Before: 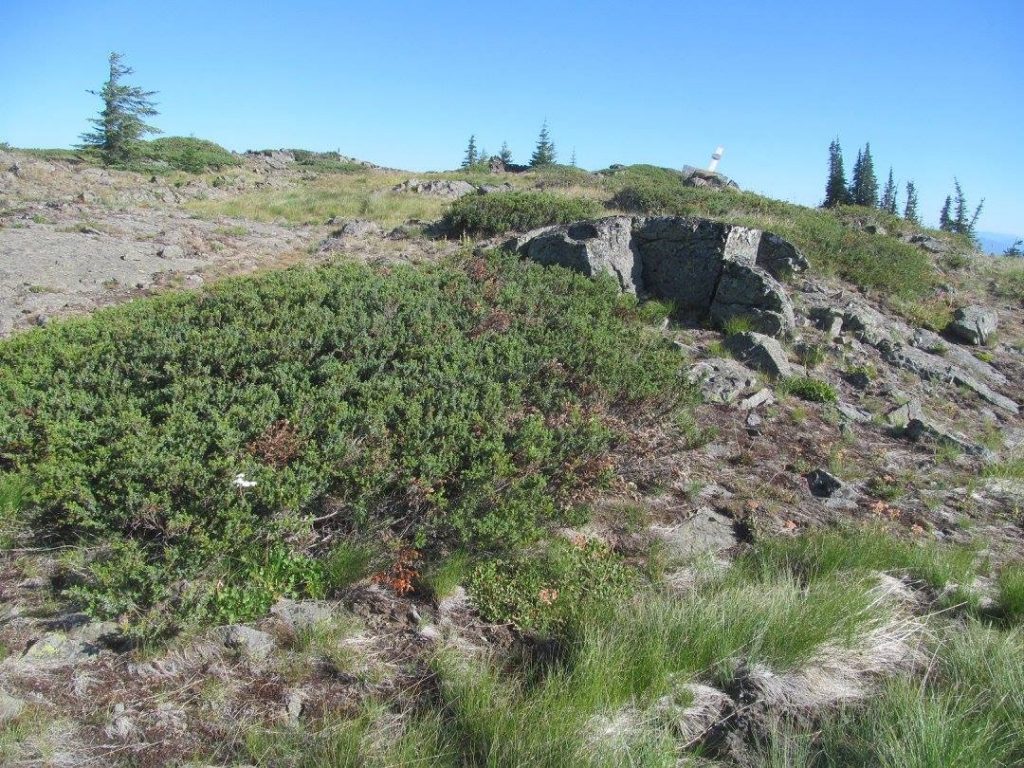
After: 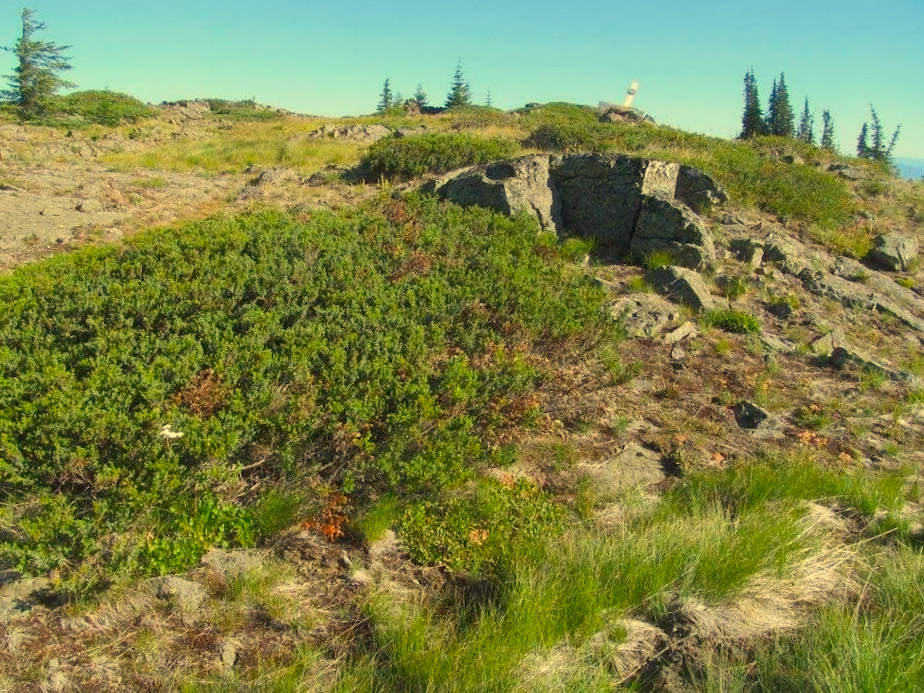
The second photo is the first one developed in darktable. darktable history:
crop and rotate: angle 1.96°, left 5.673%, top 5.673%
white balance: red 1.08, blue 0.791
color balance rgb: perceptual saturation grading › global saturation 30%, global vibrance 20%
